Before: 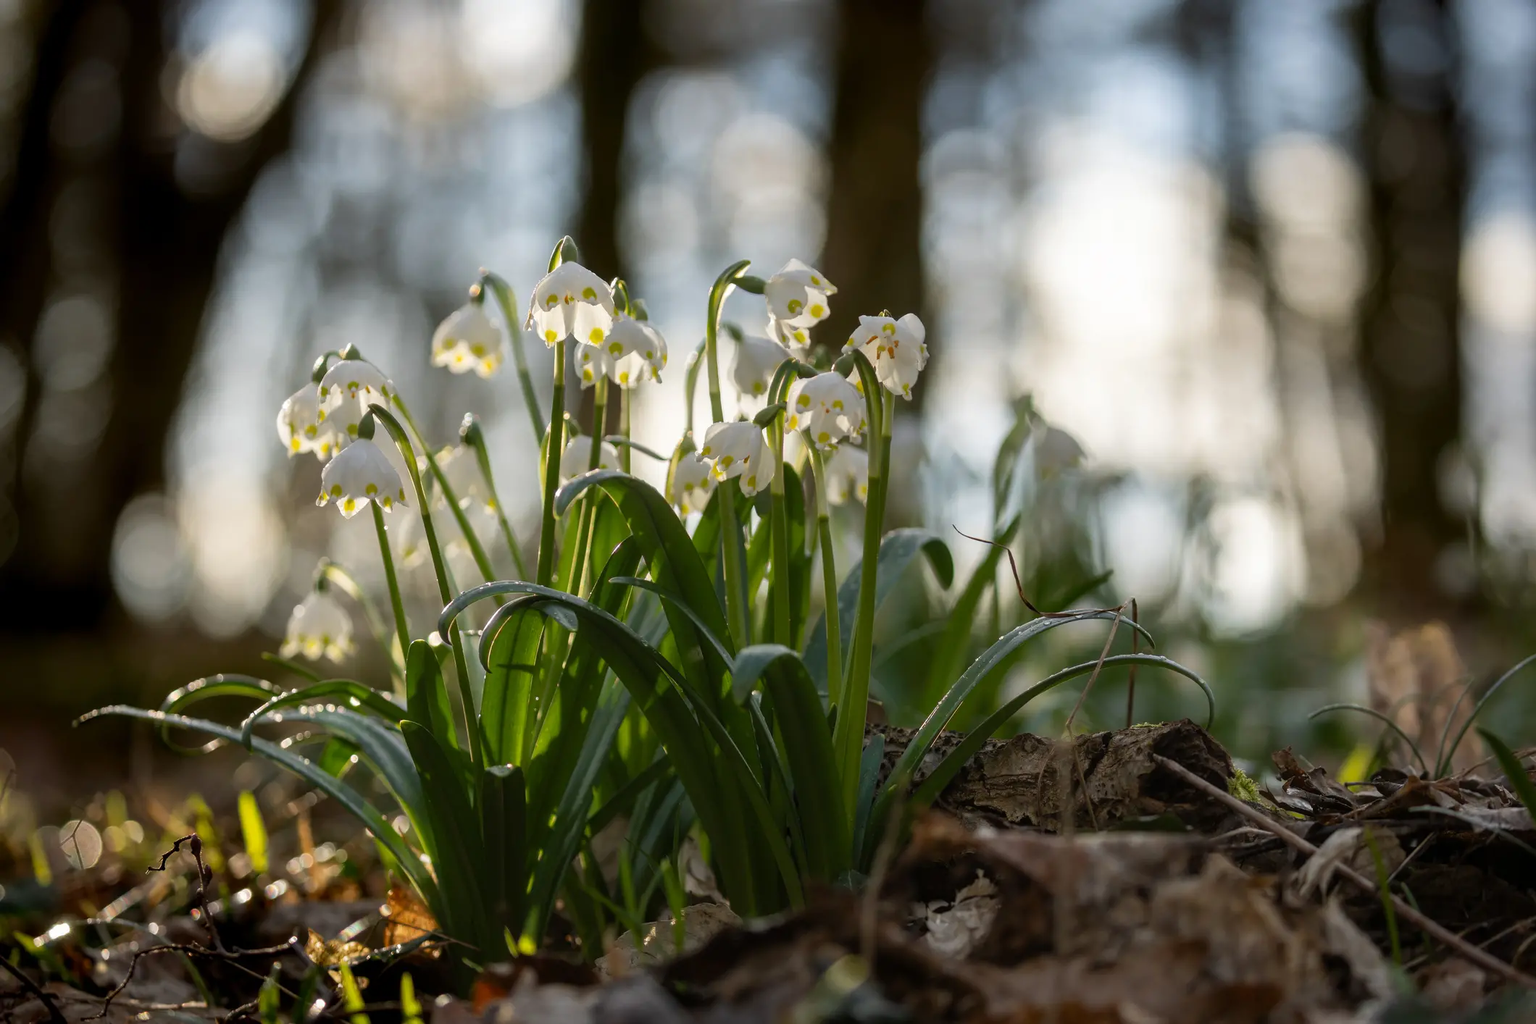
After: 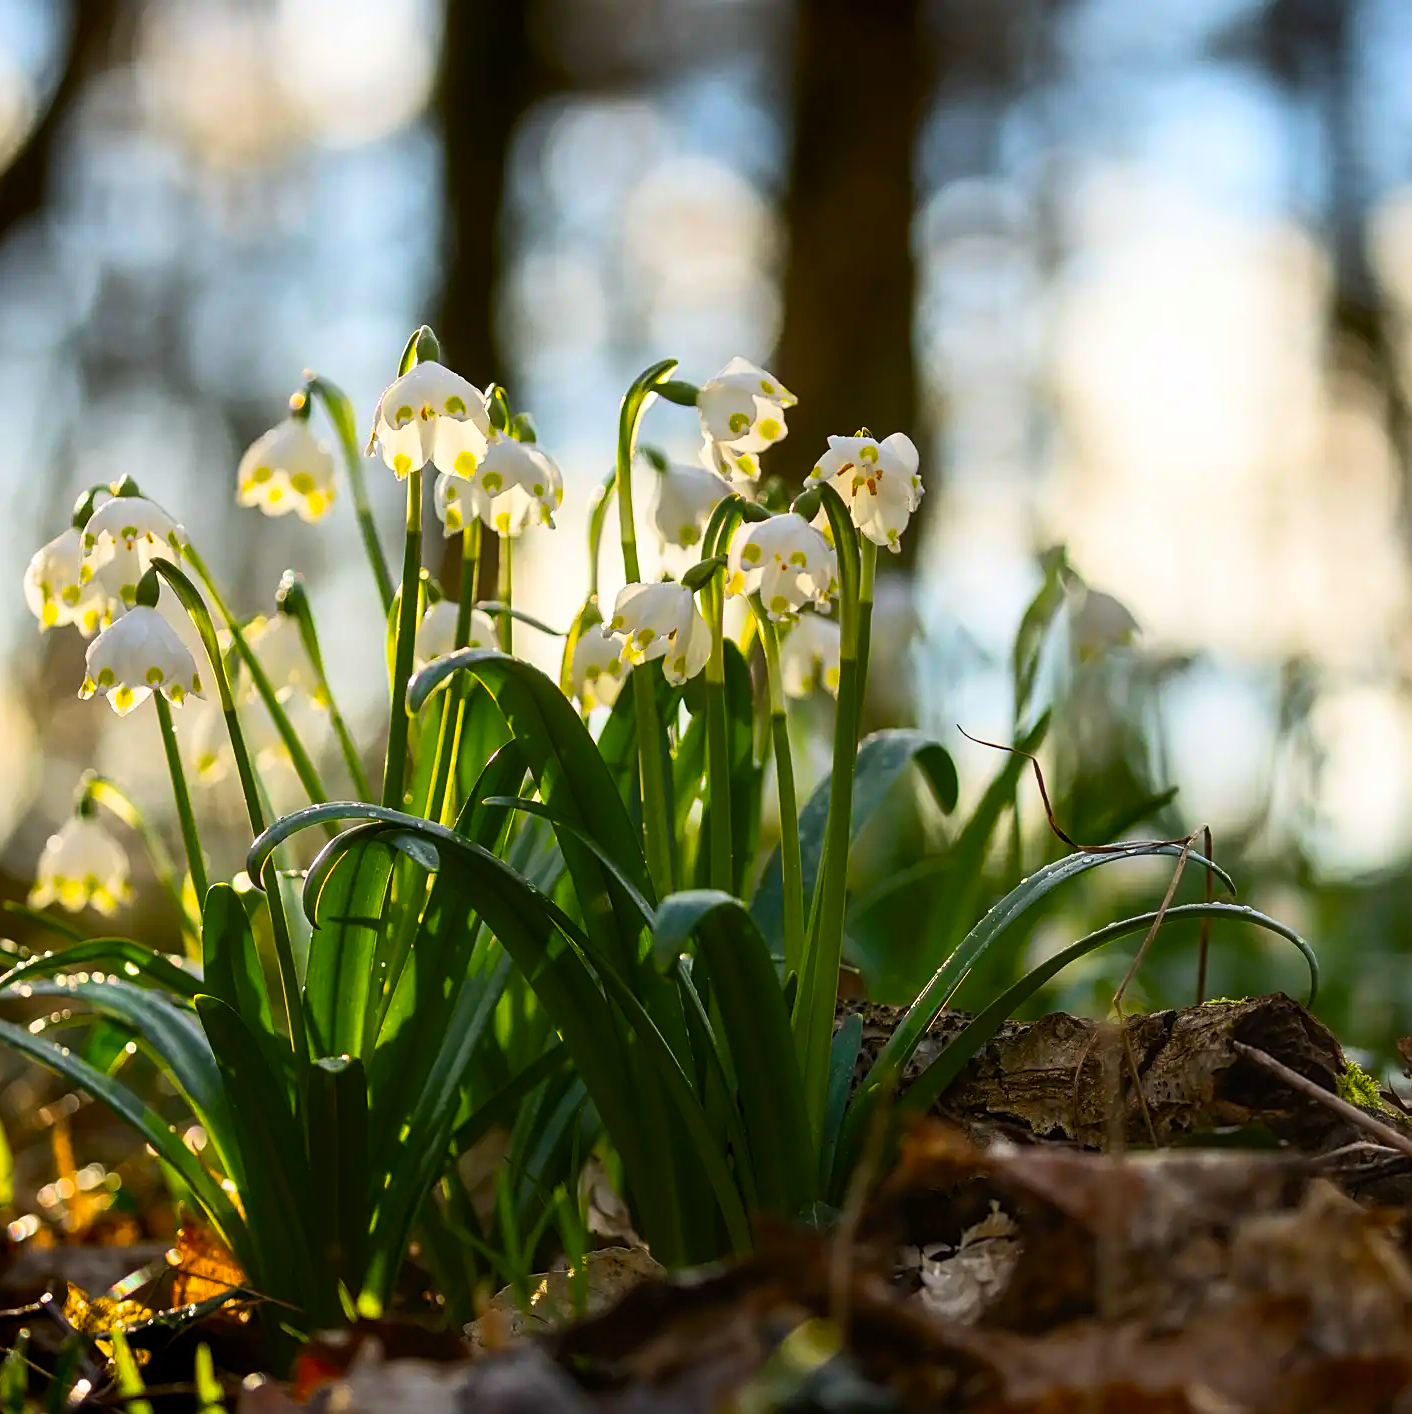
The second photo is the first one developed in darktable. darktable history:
crop: left 16.918%, right 16.444%
sharpen: on, module defaults
color balance rgb: linear chroma grading › shadows -29.29%, linear chroma grading › global chroma 34.393%, perceptual saturation grading › global saturation 19.972%
contrast brightness saturation: contrast 0.233, brightness 0.101, saturation 0.285
